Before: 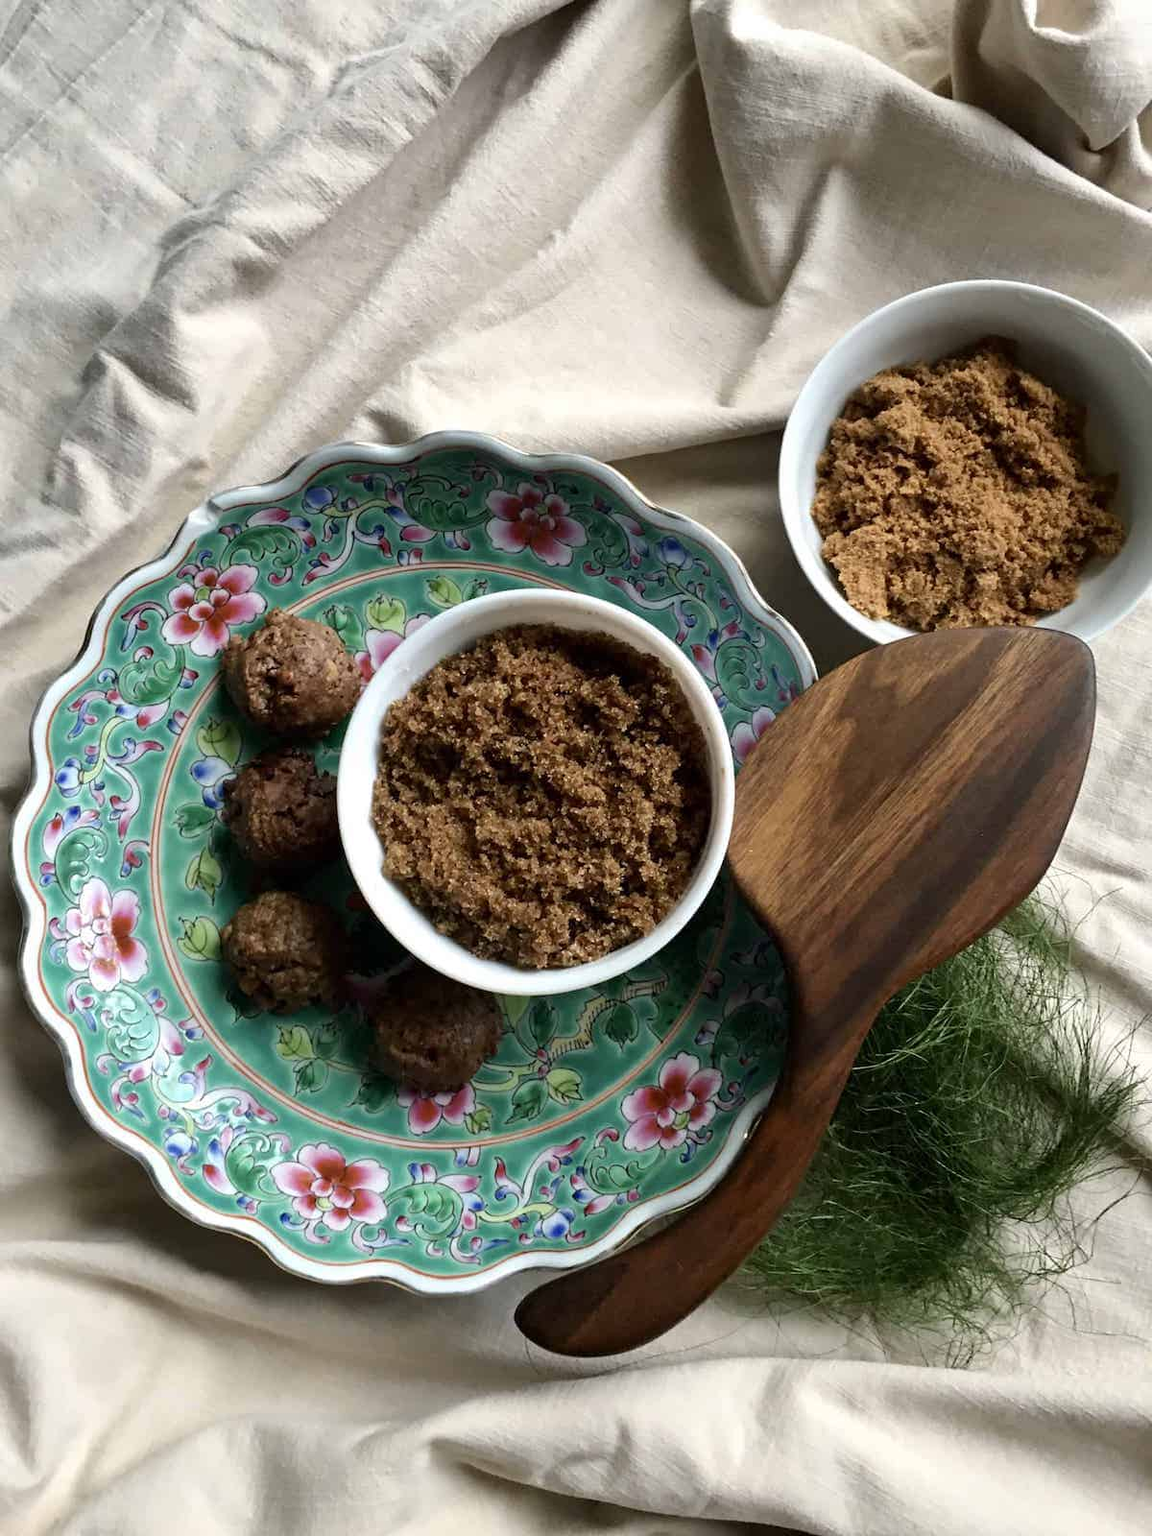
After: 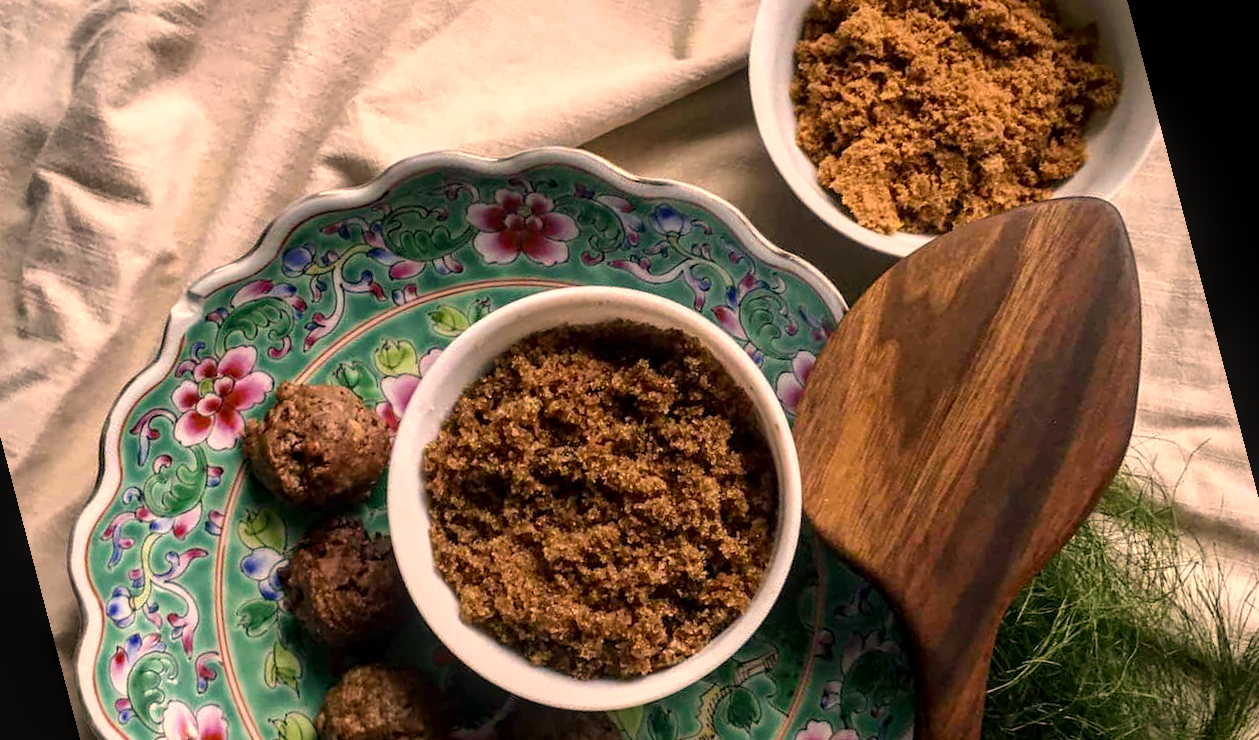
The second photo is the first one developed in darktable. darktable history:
color correction: highlights a* 17.88, highlights b* 18.79
crop: bottom 19.644%
local contrast: on, module defaults
rotate and perspective: rotation -14.8°, crop left 0.1, crop right 0.903, crop top 0.25, crop bottom 0.748
